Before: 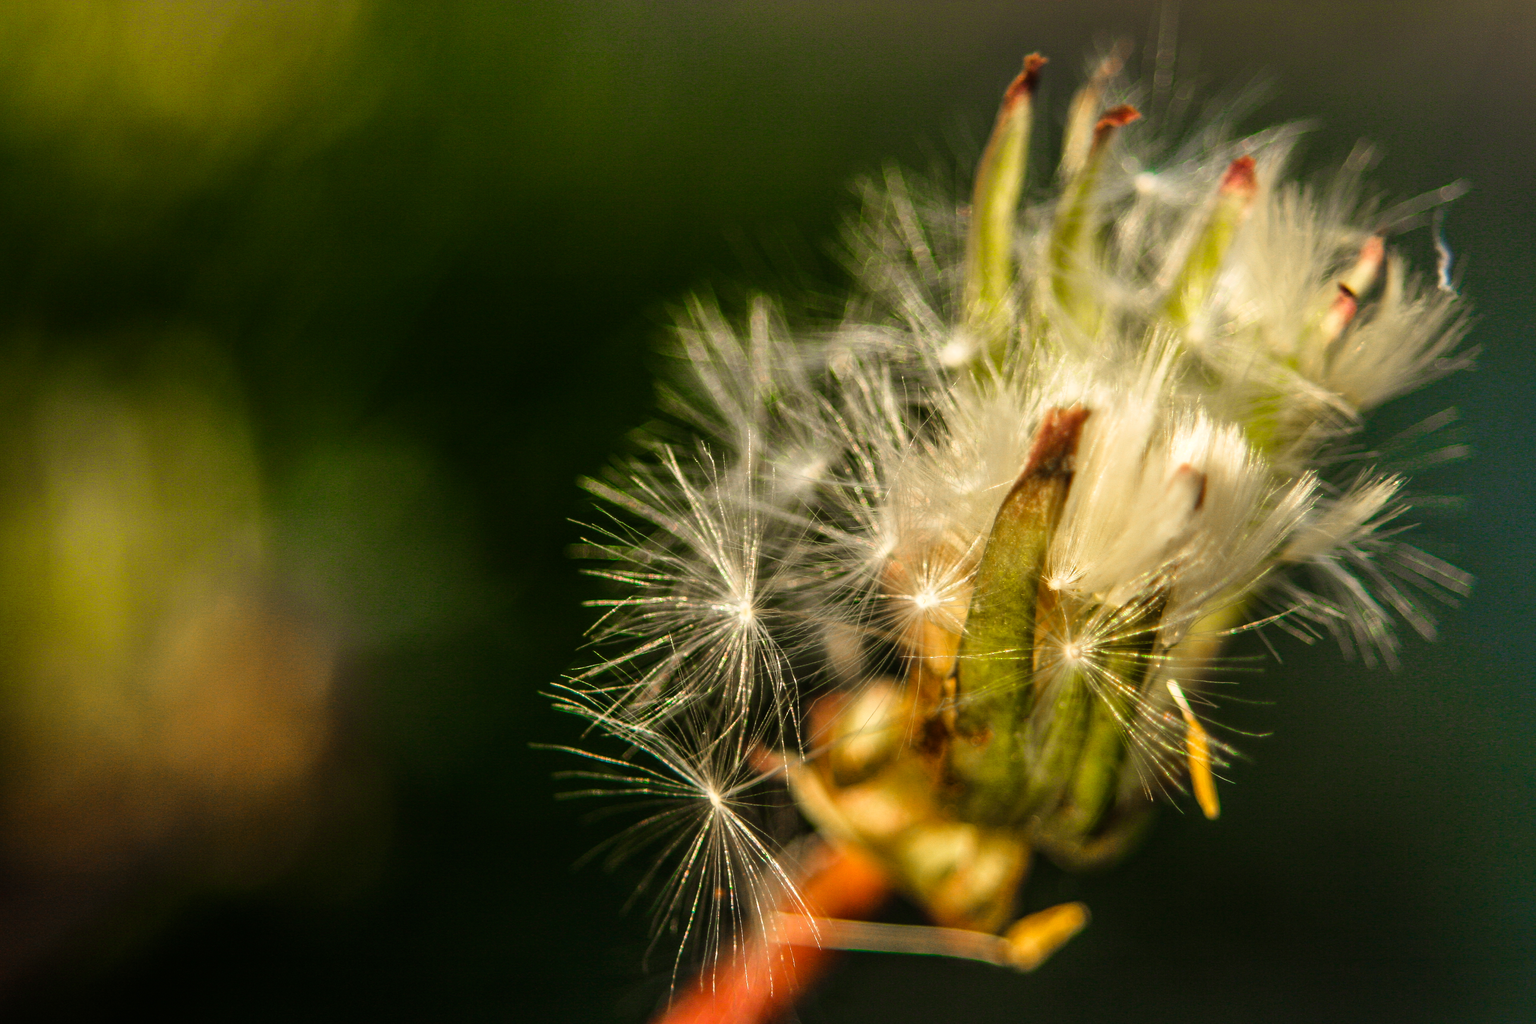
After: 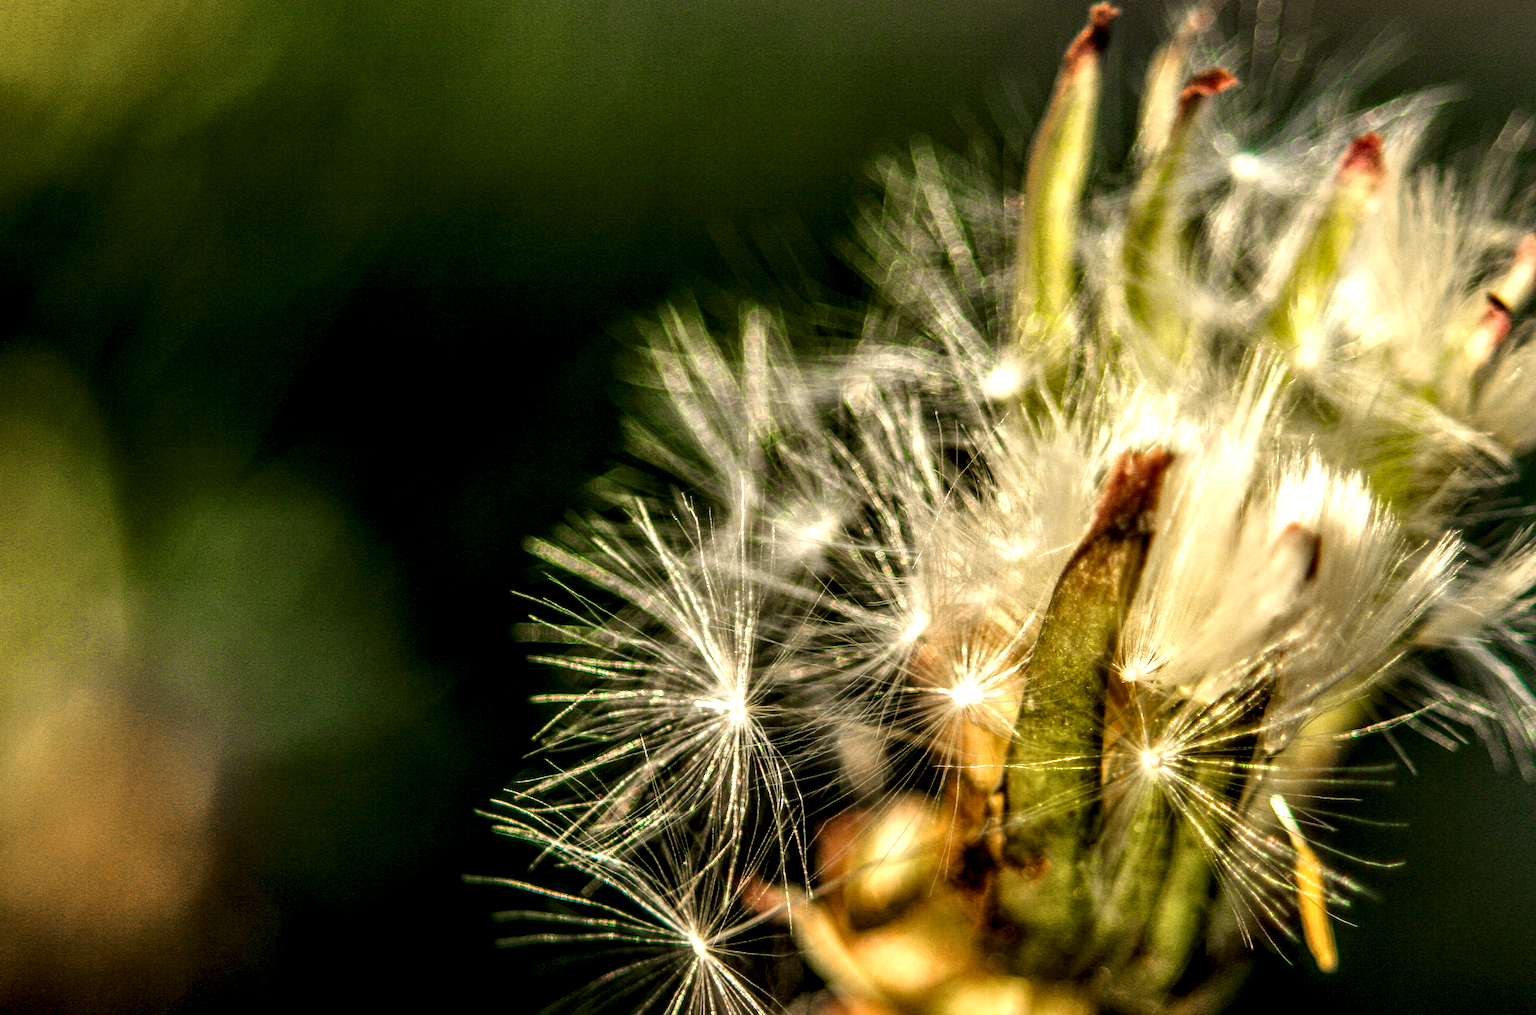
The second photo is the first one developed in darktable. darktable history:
crop and rotate: left 10.605%, top 5.023%, right 10.353%, bottom 16.574%
local contrast: highlights 18%, detail 185%
contrast equalizer: octaves 7, y [[0.6 ×6], [0.55 ×6], [0 ×6], [0 ×6], [0 ×6]], mix 0.146
